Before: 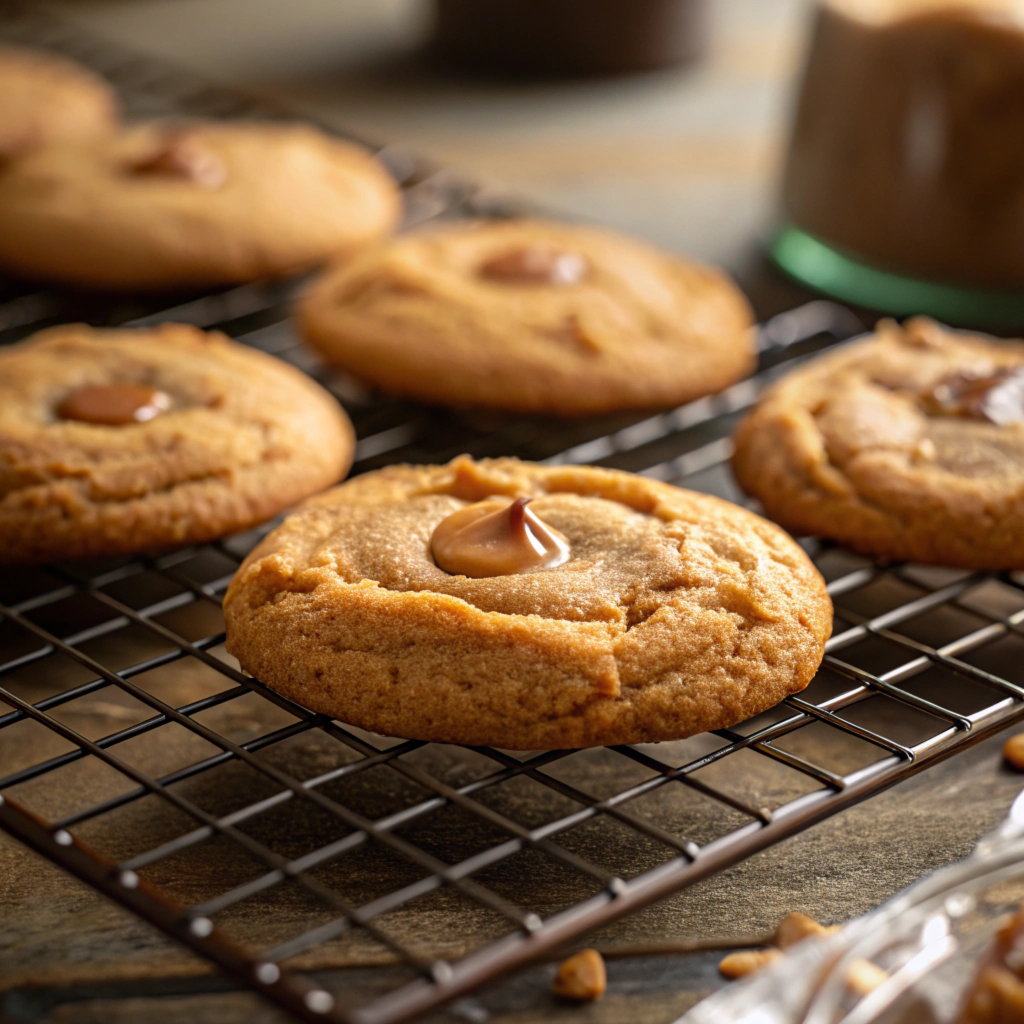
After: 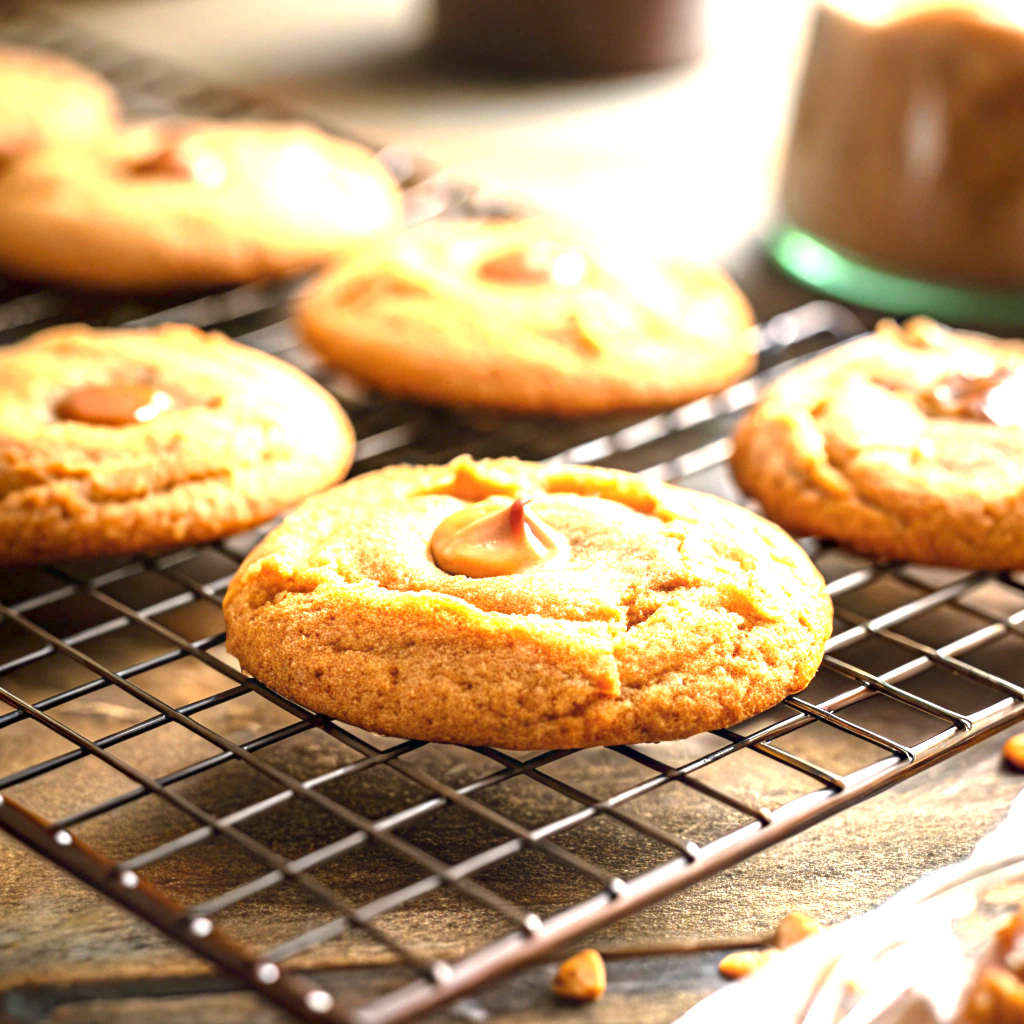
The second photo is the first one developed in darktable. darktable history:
exposure: exposure 1.988 EV, compensate highlight preservation false
